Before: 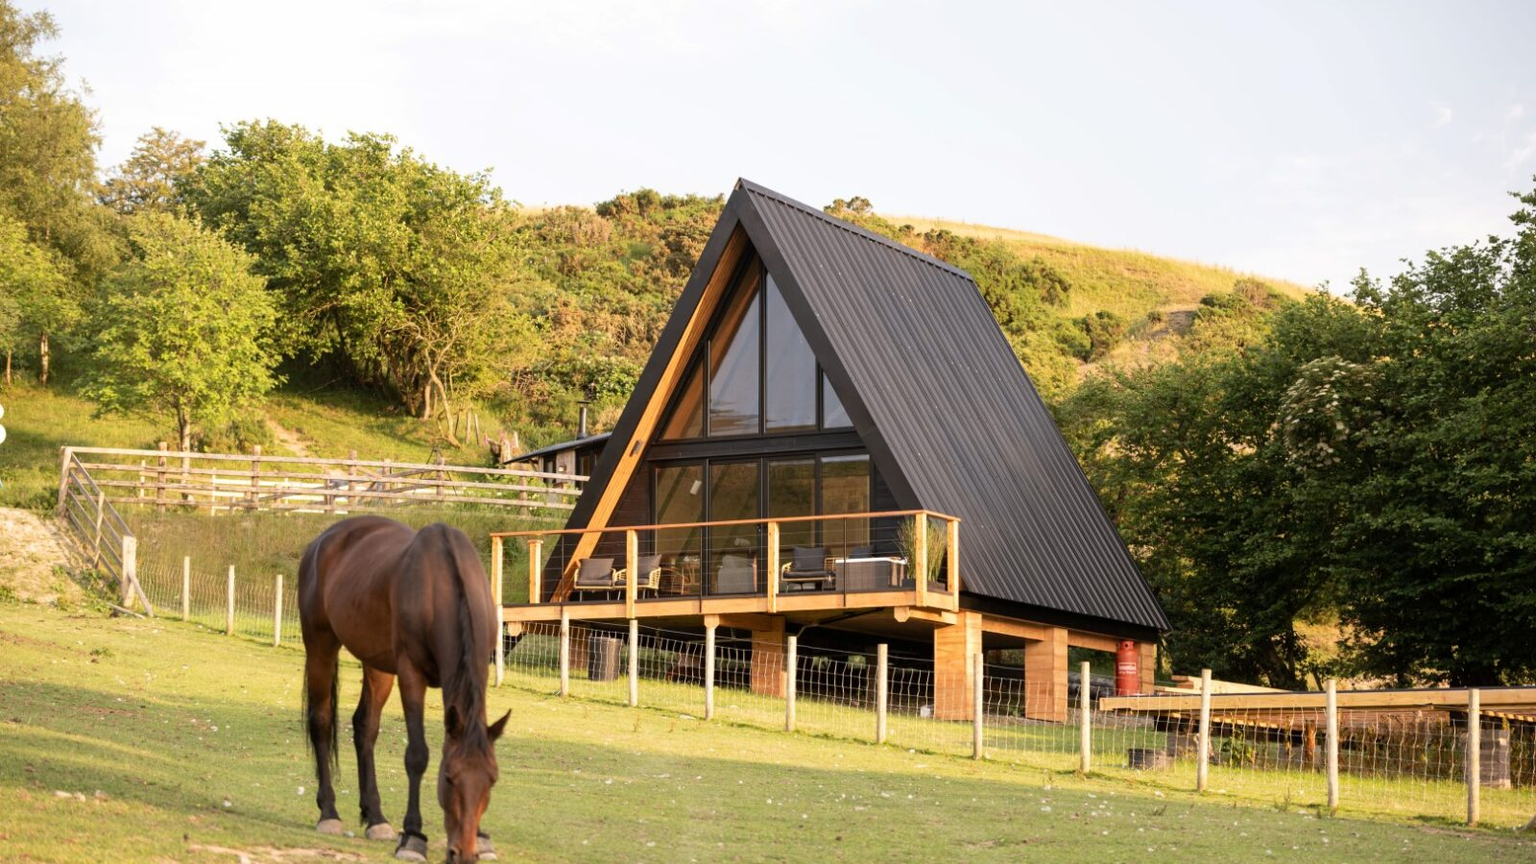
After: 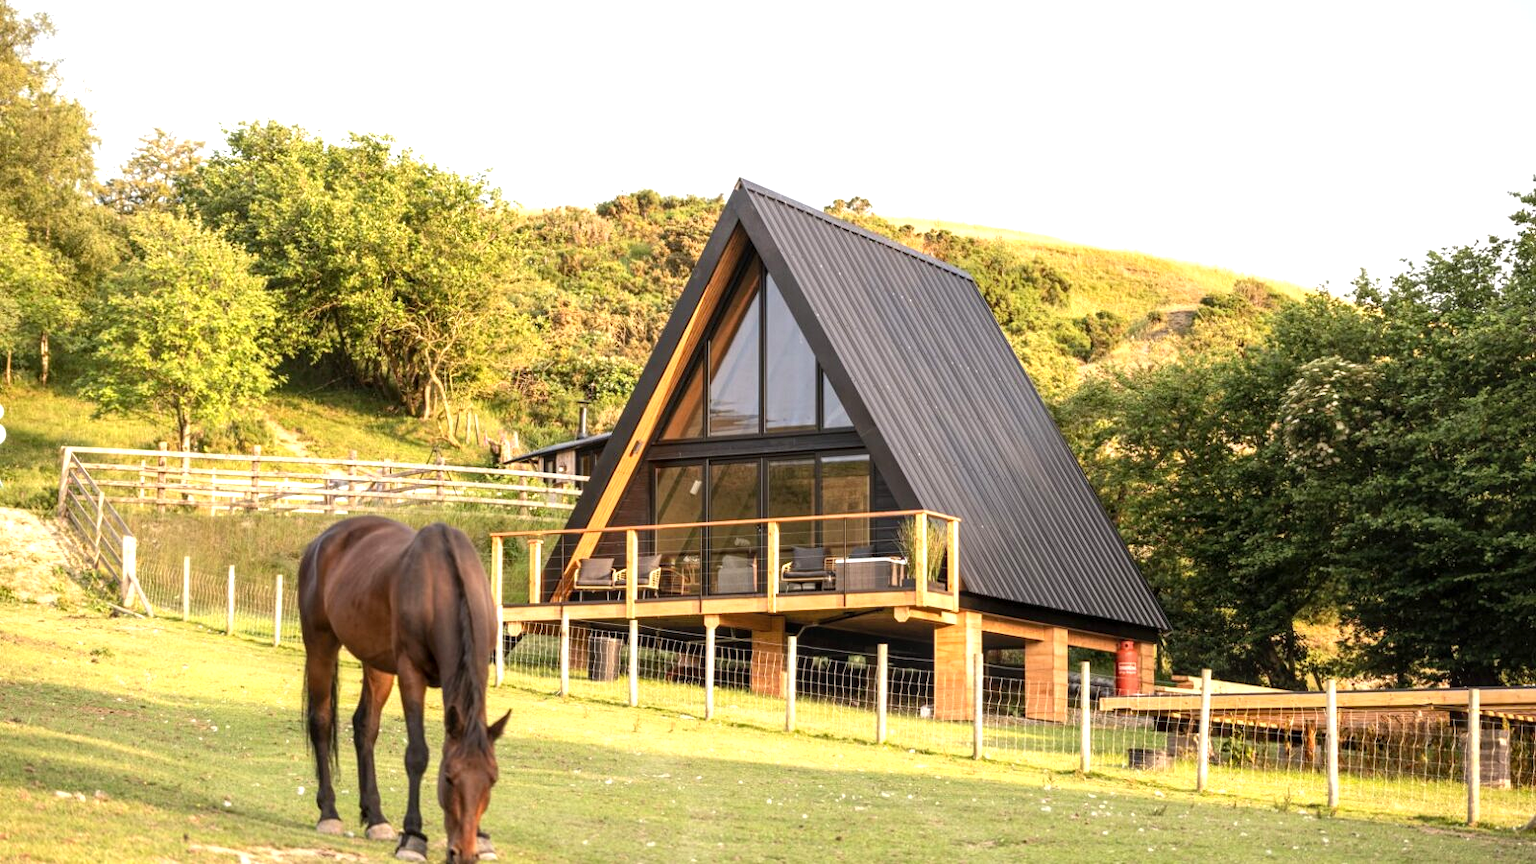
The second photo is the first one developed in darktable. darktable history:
local contrast: on, module defaults
exposure: exposure 0.574 EV, compensate highlight preservation false
